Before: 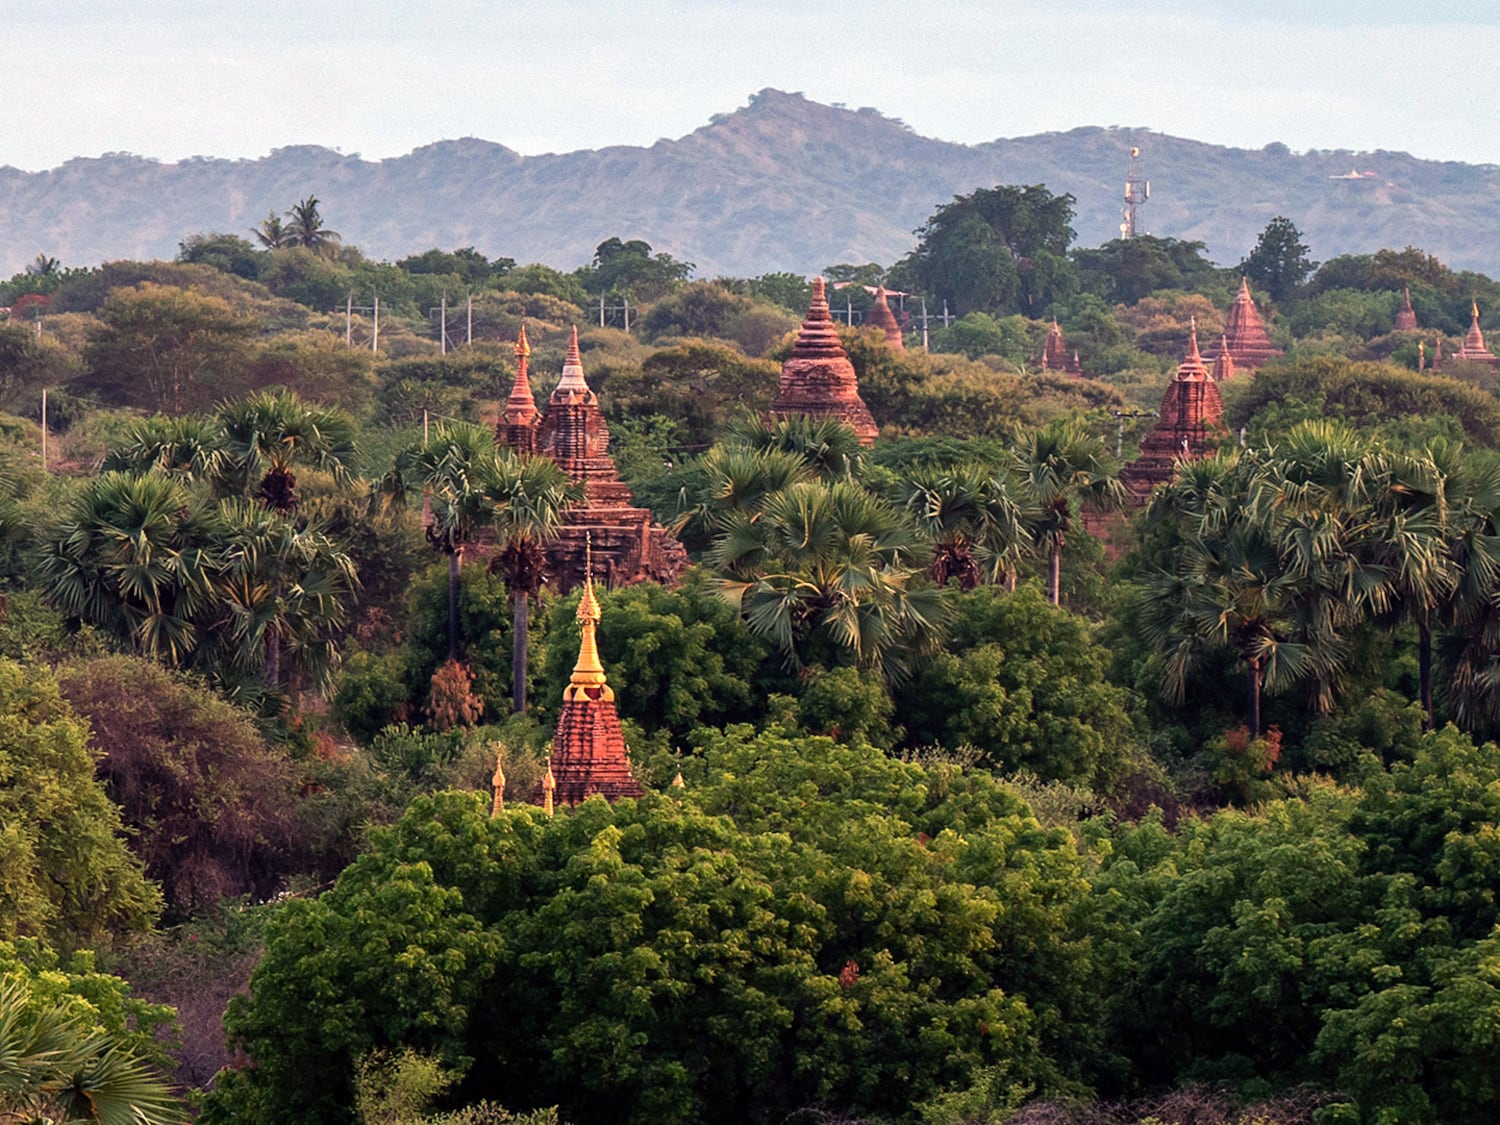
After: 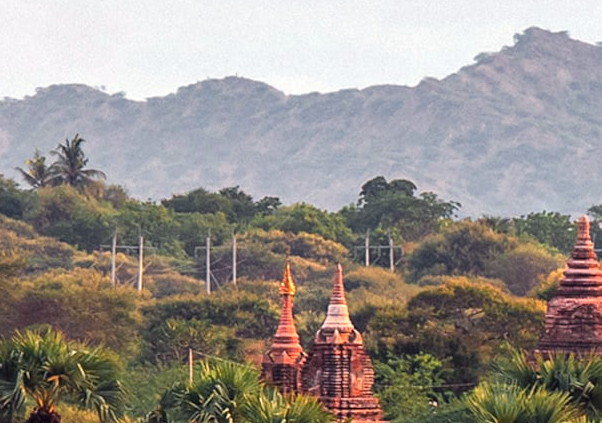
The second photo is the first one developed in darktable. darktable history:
color zones: curves: ch0 [(0, 0.511) (0.143, 0.531) (0.286, 0.56) (0.429, 0.5) (0.571, 0.5) (0.714, 0.5) (0.857, 0.5) (1, 0.5)]; ch1 [(0, 0.525) (0.143, 0.705) (0.286, 0.715) (0.429, 0.35) (0.571, 0.35) (0.714, 0.35) (0.857, 0.4) (1, 0.4)]; ch2 [(0, 0.572) (0.143, 0.512) (0.286, 0.473) (0.429, 0.45) (0.571, 0.5) (0.714, 0.5) (0.857, 0.518) (1, 0.518)]
crop: left 15.679%, top 5.462%, right 44.159%, bottom 56.907%
